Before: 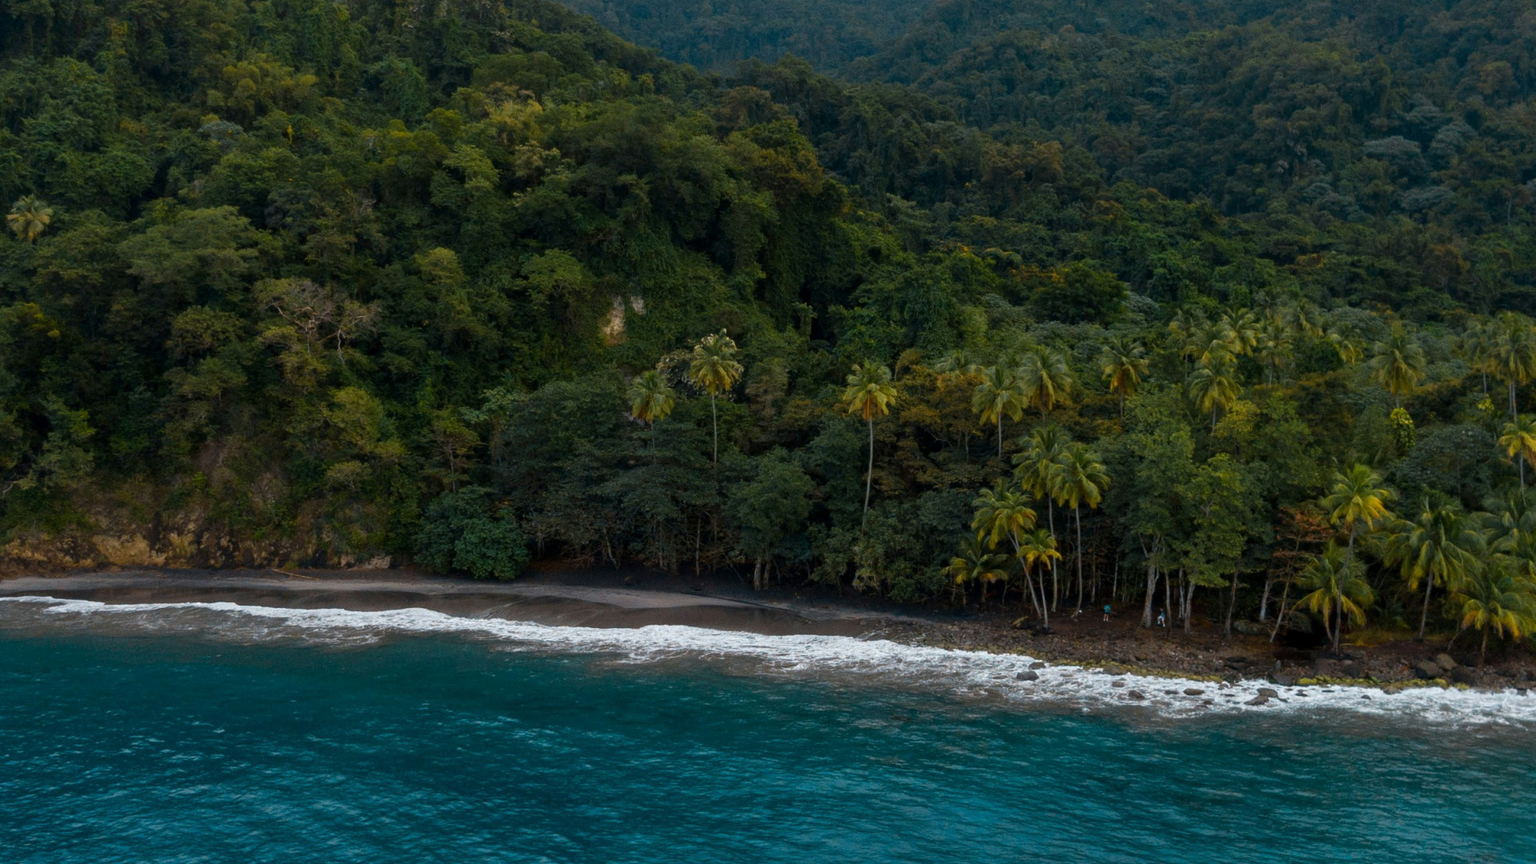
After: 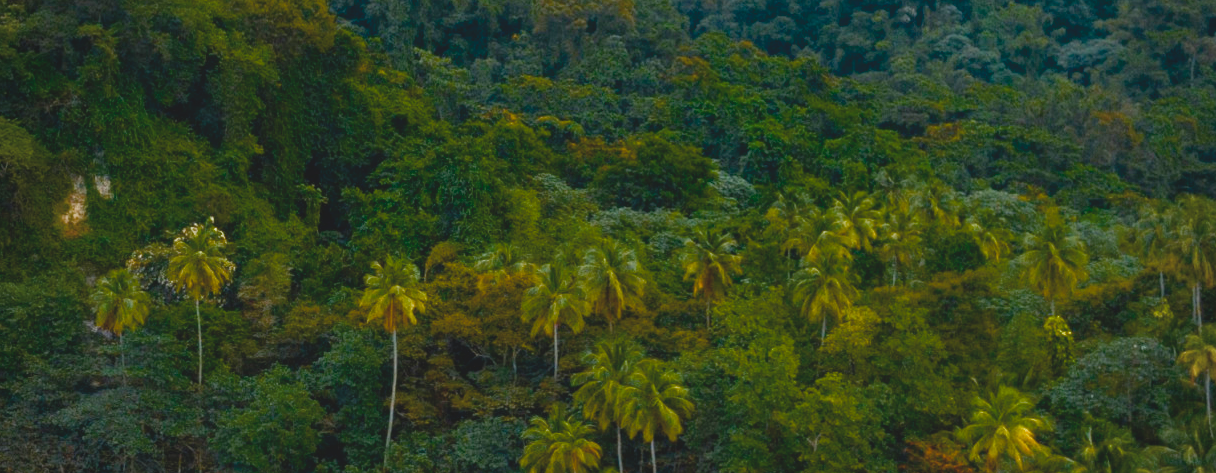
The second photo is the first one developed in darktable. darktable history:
crop: left 36.16%, top 17.993%, right 0.297%, bottom 38.197%
color balance rgb: perceptual saturation grading › global saturation 0.696%, perceptual saturation grading › highlights -29.038%, perceptual saturation grading › mid-tones 29.96%, perceptual saturation grading › shadows 60.073%, perceptual brilliance grading › global brilliance 2.51%, perceptual brilliance grading › highlights -2.542%, perceptual brilliance grading › shadows 2.923%, global vibrance 16.55%, saturation formula JzAzBz (2021)
exposure: exposure 0.208 EV, compensate highlight preservation false
vignetting: fall-off radius 63.98%
contrast brightness saturation: contrast -0.169, brightness 0.047, saturation -0.136
sharpen: radius 5.272, amount 0.317, threshold 25.998
base curve: curves: ch0 [(0, 0) (0.579, 0.807) (1, 1)], preserve colors none
